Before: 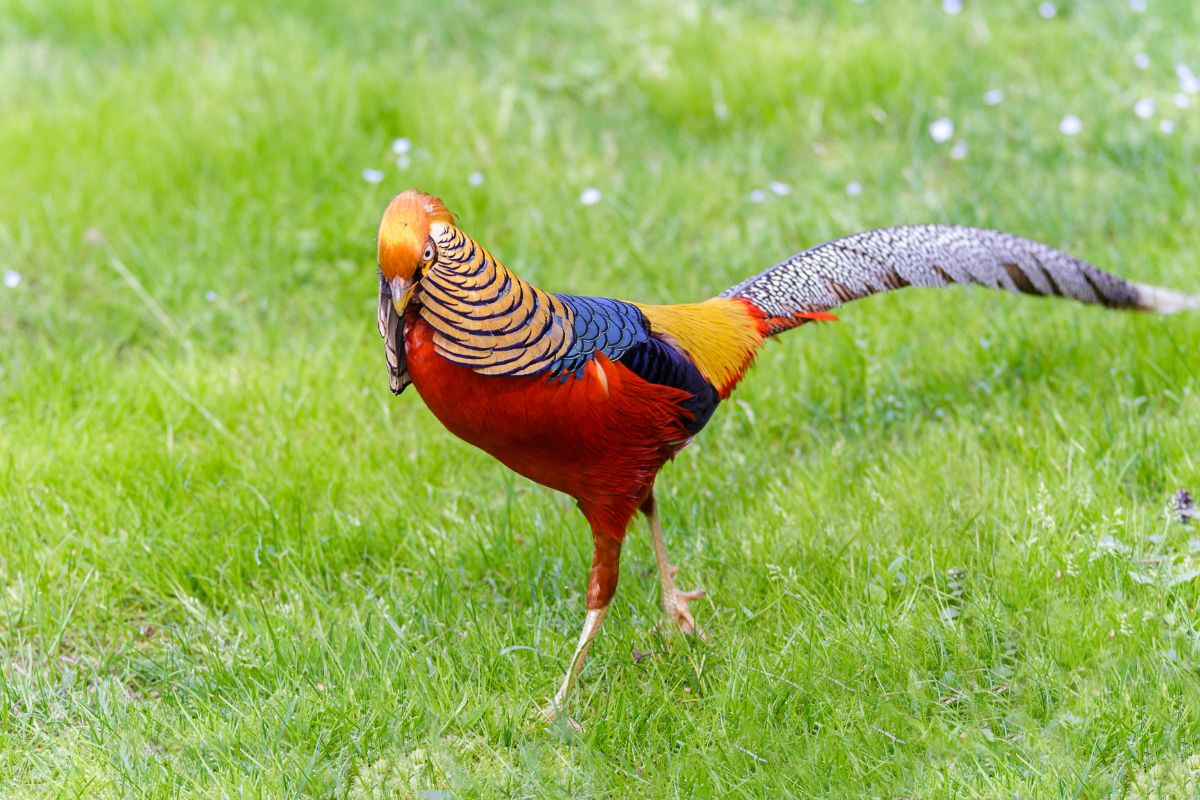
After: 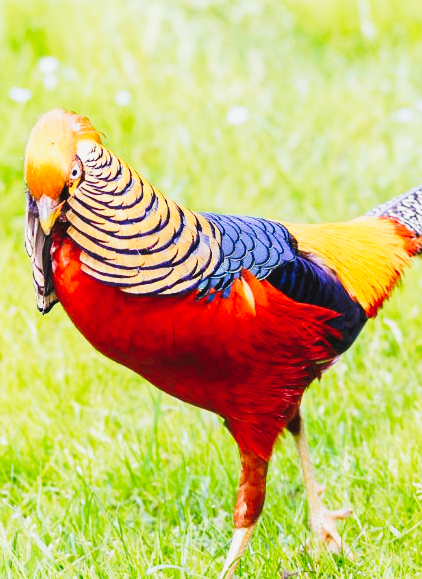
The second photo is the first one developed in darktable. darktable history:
tone curve: curves: ch0 [(0, 0) (0.003, 0.046) (0.011, 0.052) (0.025, 0.059) (0.044, 0.069) (0.069, 0.084) (0.1, 0.107) (0.136, 0.133) (0.177, 0.171) (0.224, 0.216) (0.277, 0.293) (0.335, 0.371) (0.399, 0.481) (0.468, 0.577) (0.543, 0.662) (0.623, 0.749) (0.709, 0.831) (0.801, 0.891) (0.898, 0.942) (1, 1)], preserve colors none
base curve: curves: ch0 [(0, 0) (0.088, 0.125) (0.176, 0.251) (0.354, 0.501) (0.613, 0.749) (1, 0.877)], preserve colors none
crop and rotate: left 29.476%, top 10.214%, right 35.32%, bottom 17.333%
